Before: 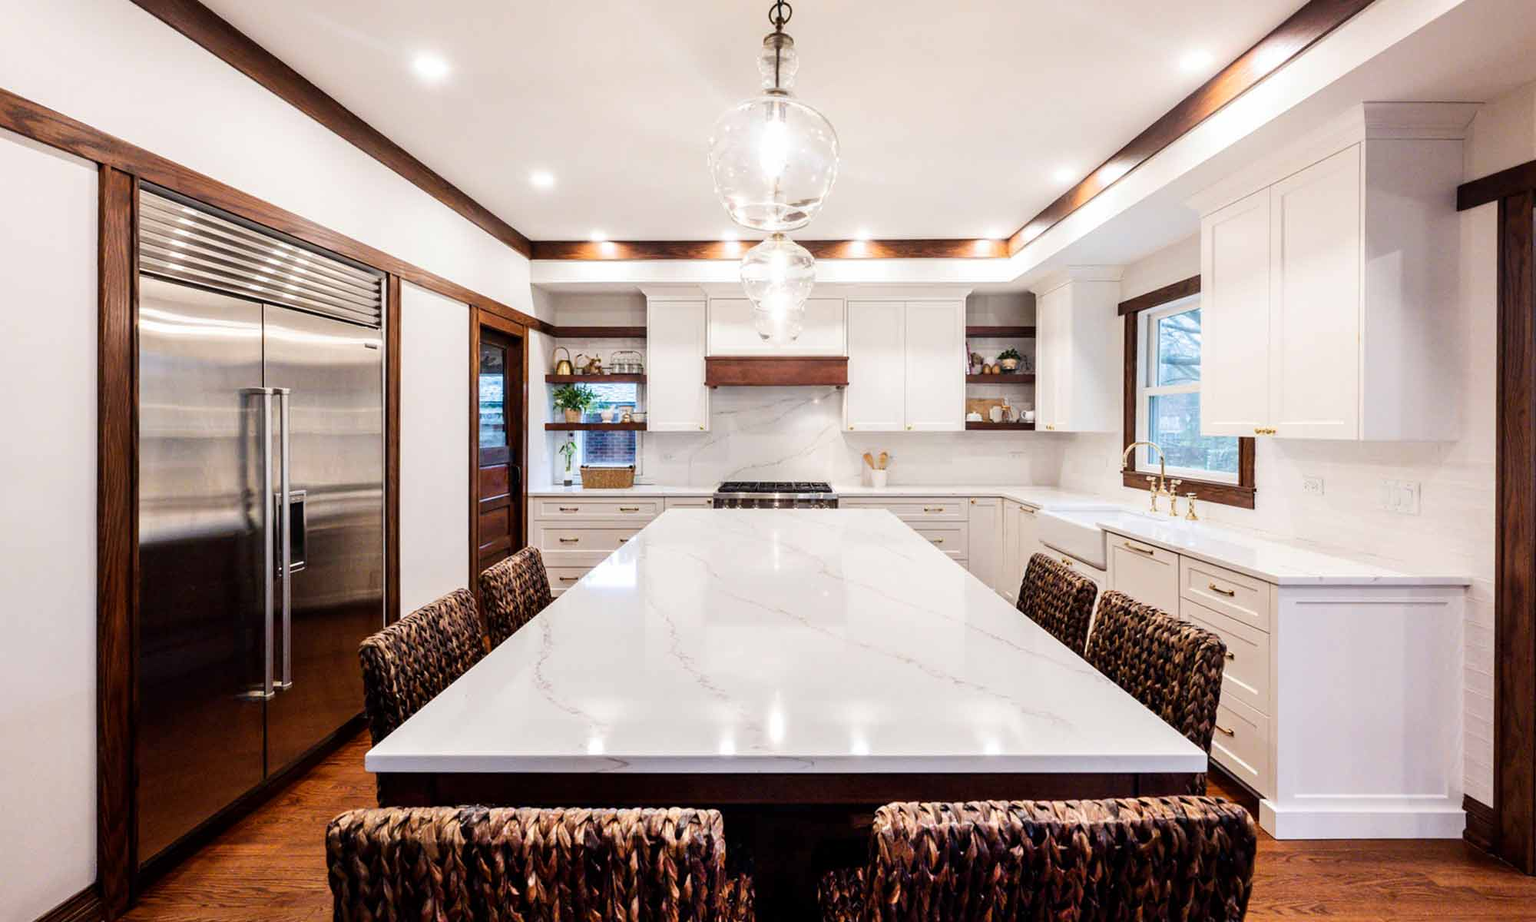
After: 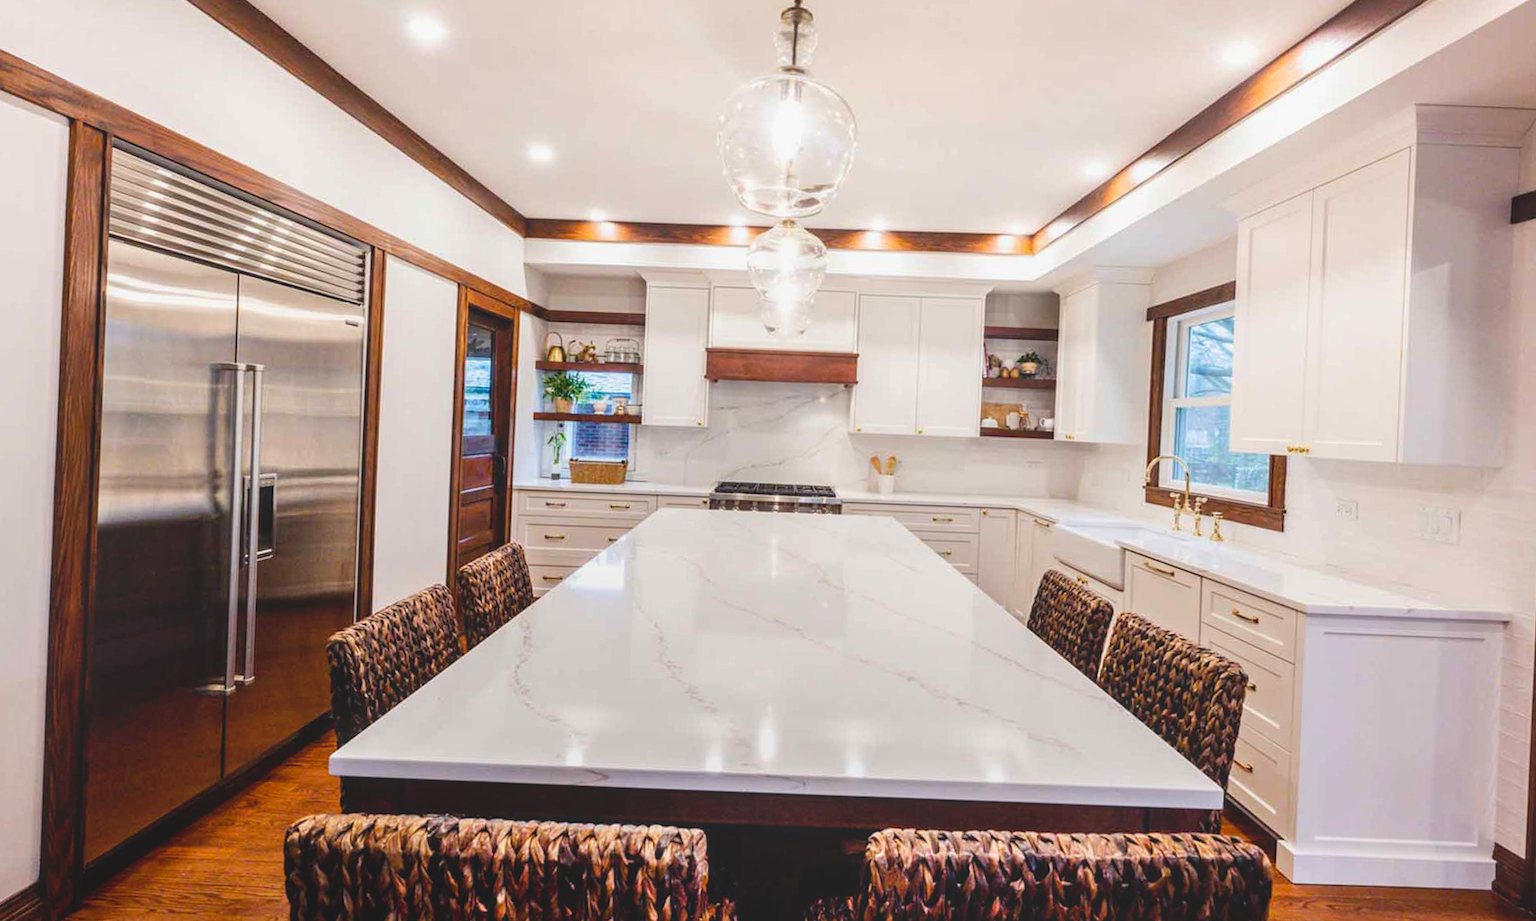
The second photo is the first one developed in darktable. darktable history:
color balance rgb: power › hue 323.8°, perceptual saturation grading › global saturation 17.262%, global vibrance 10.855%
local contrast: highlights 46%, shadows 1%, detail 99%
crop and rotate: angle -2.17°
